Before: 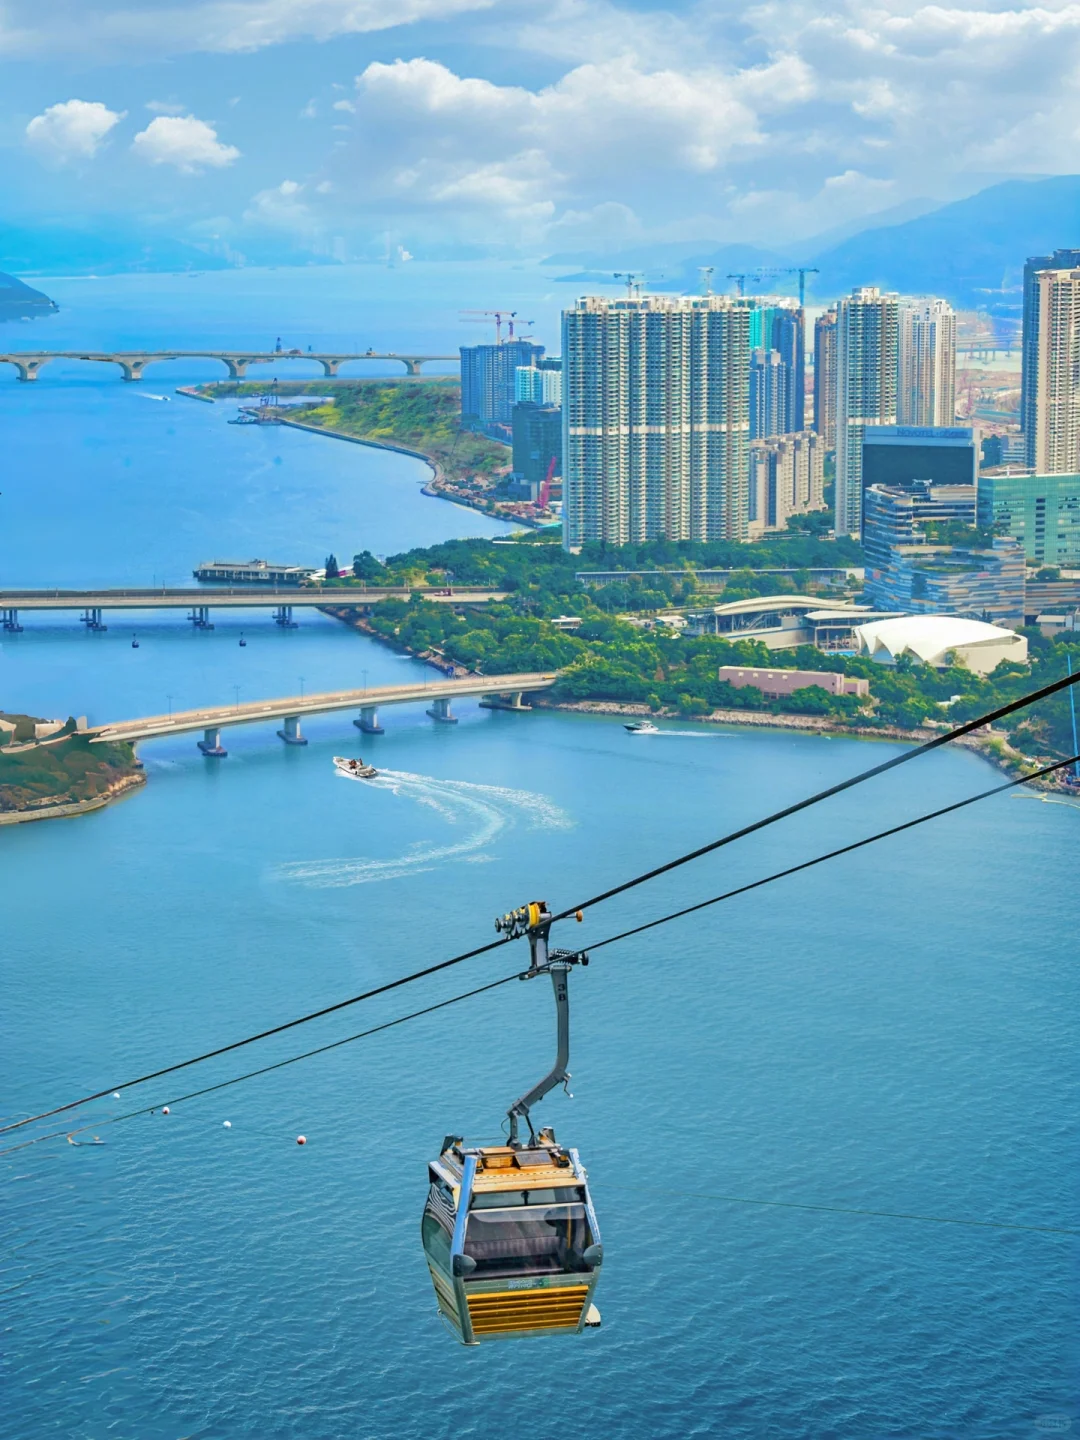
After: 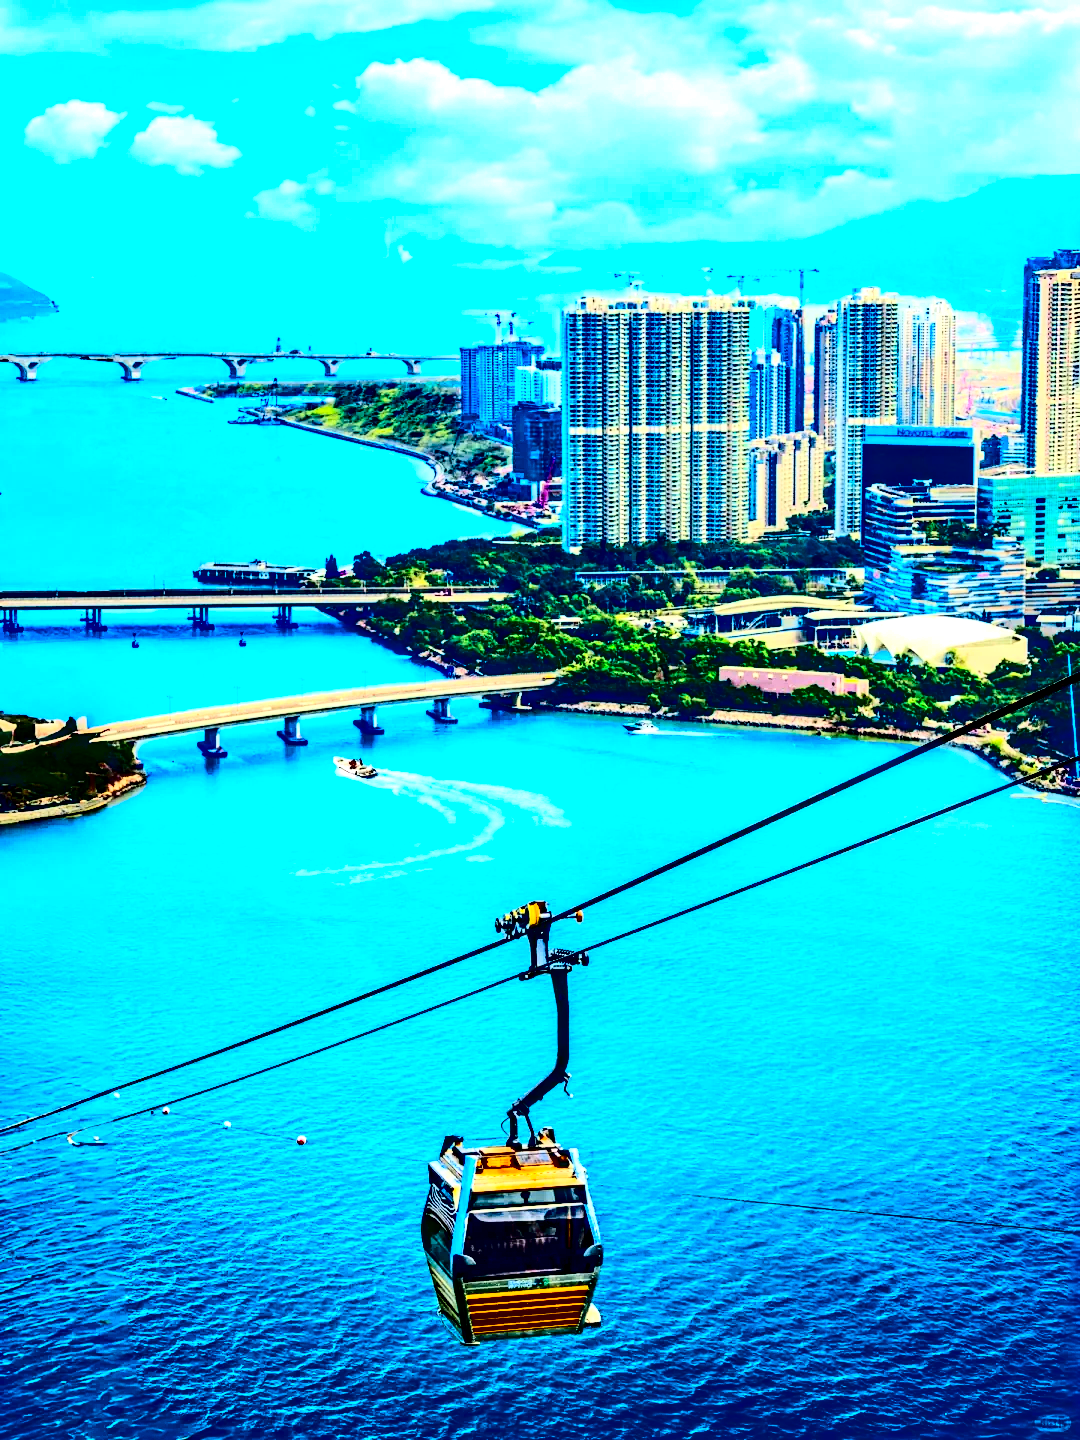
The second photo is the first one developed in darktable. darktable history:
exposure: exposure 0.51 EV, compensate highlight preservation false
tone curve: curves: ch0 [(0, 0.01) (0.052, 0.045) (0.136, 0.133) (0.29, 0.332) (0.453, 0.531) (0.676, 0.751) (0.89, 0.919) (1, 1)]; ch1 [(0, 0) (0.094, 0.081) (0.285, 0.299) (0.385, 0.403) (0.446, 0.443) (0.502, 0.5) (0.544, 0.552) (0.589, 0.612) (0.722, 0.728) (1, 1)]; ch2 [(0, 0) (0.257, 0.217) (0.43, 0.421) (0.498, 0.507) (0.531, 0.544) (0.56, 0.579) (0.625, 0.642) (1, 1)], color space Lab, independent channels, preserve colors none
contrast brightness saturation: contrast 0.781, brightness -0.998, saturation 0.999
local contrast: detail 135%, midtone range 0.743
haze removal: adaptive false
